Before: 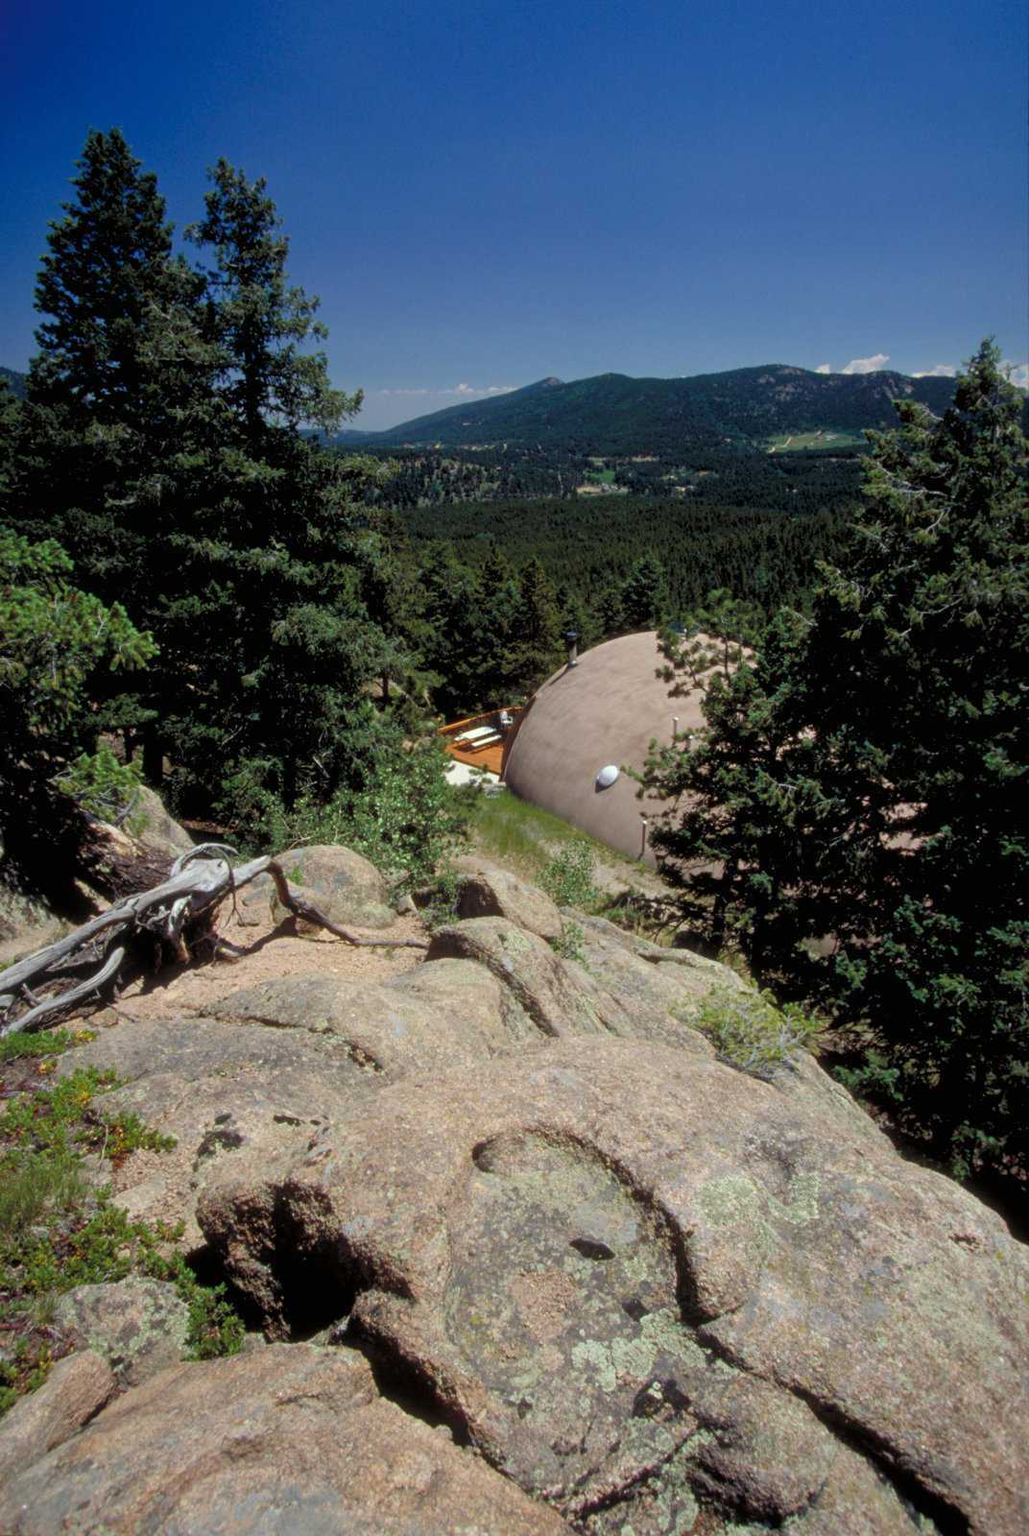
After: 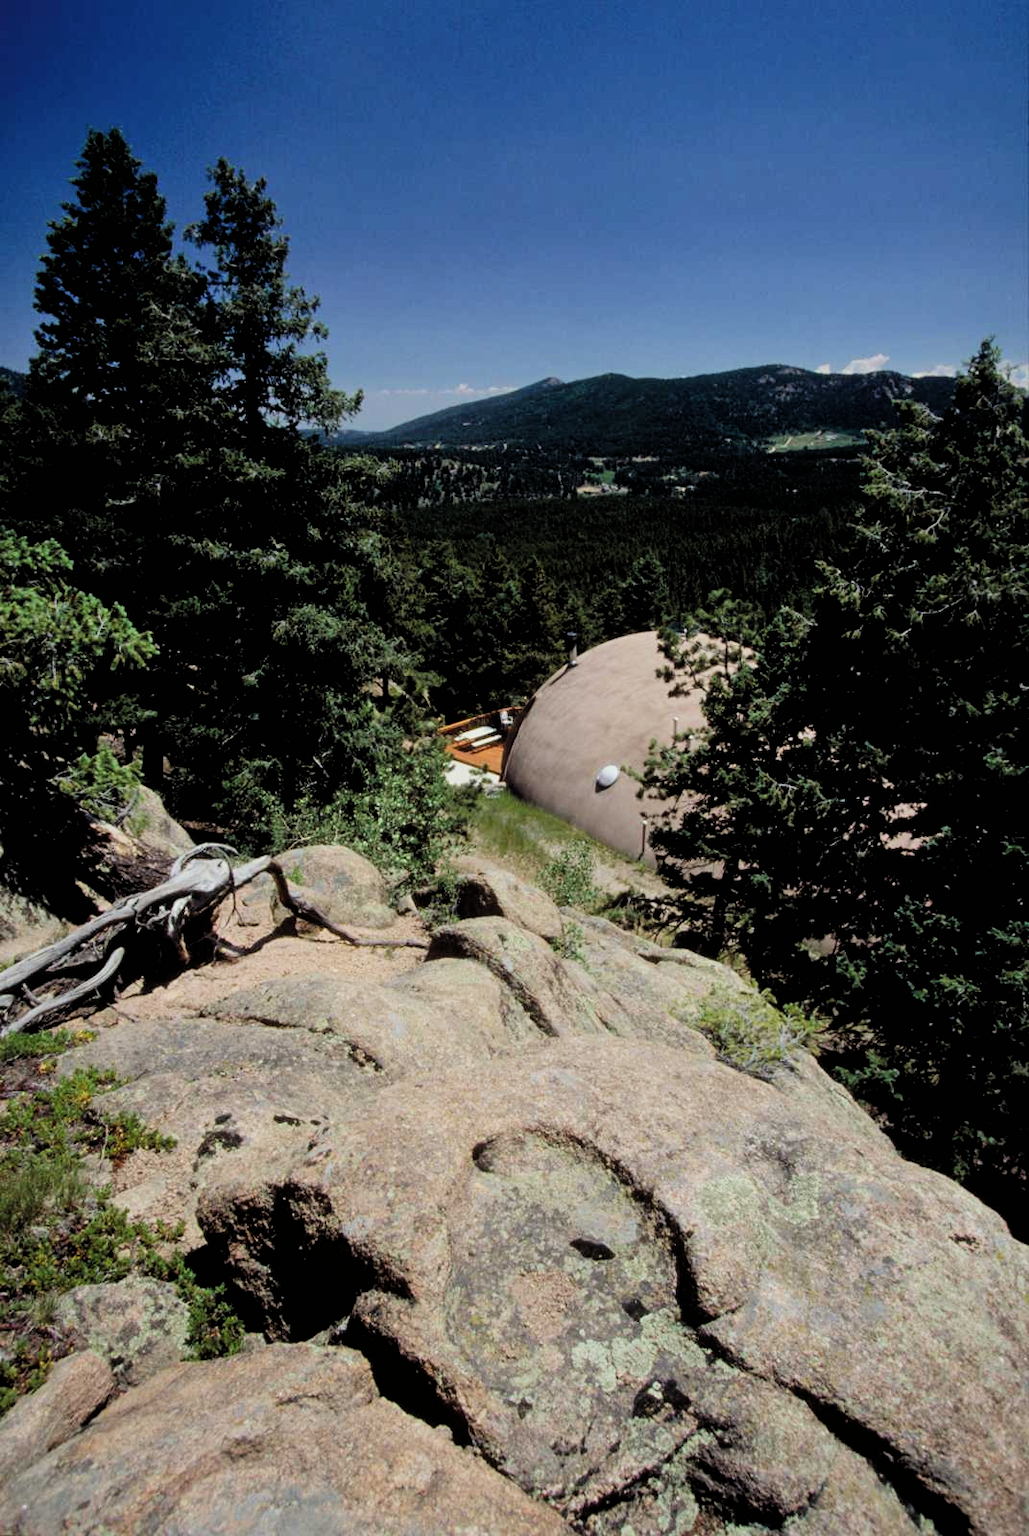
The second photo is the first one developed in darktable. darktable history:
shadows and highlights: radius 171.16, shadows 27, white point adjustment 3.13, highlights -67.95, soften with gaussian
filmic rgb: black relative exposure -5 EV, hardness 2.88, contrast 1.3, highlights saturation mix -30%
